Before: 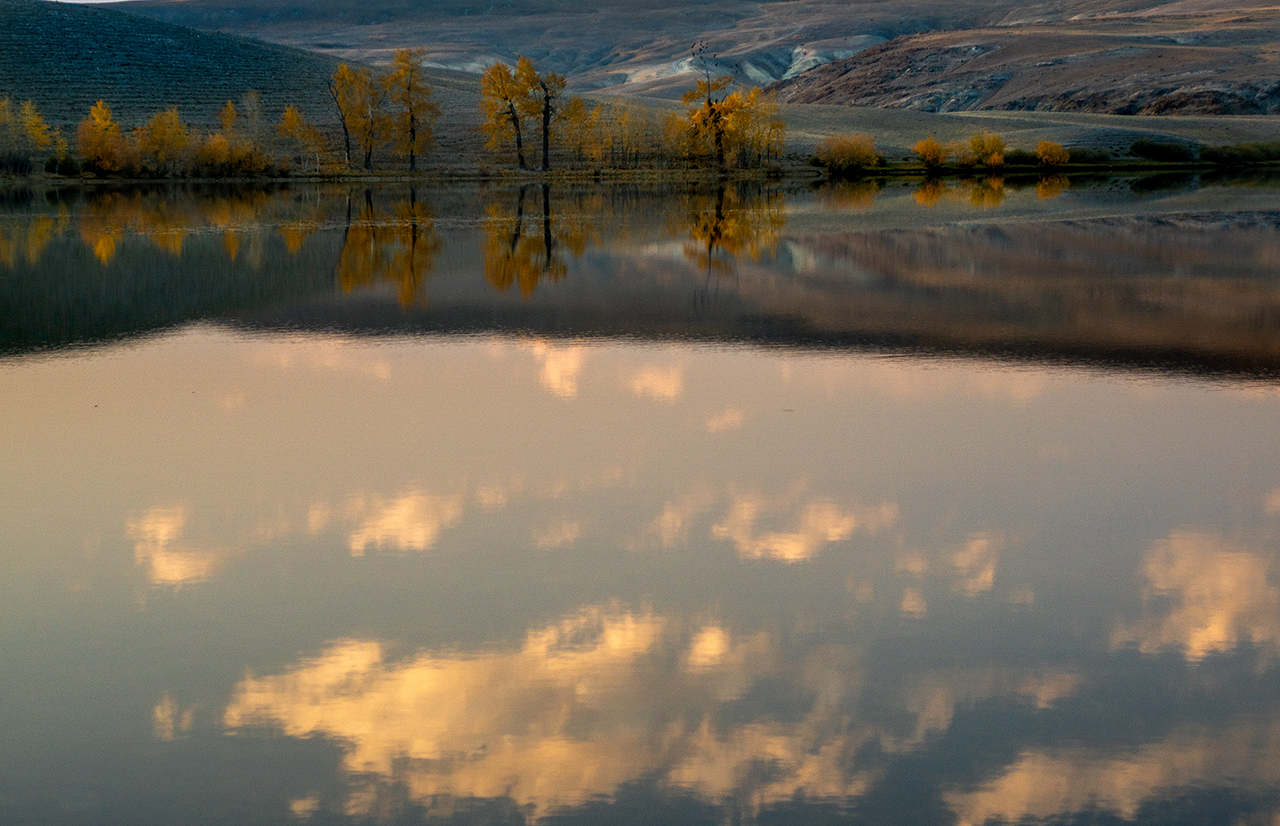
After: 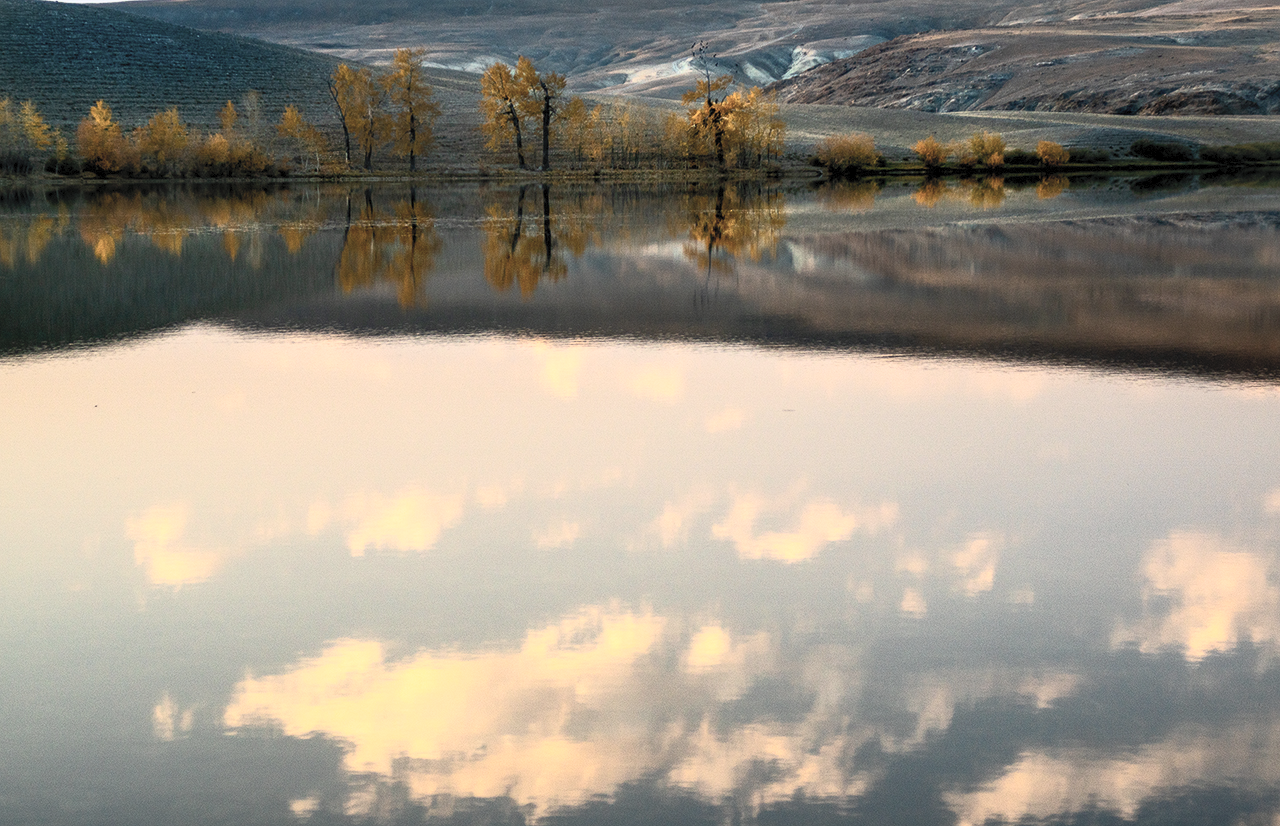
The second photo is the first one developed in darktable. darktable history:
contrast brightness saturation: contrast 0.446, brightness 0.557, saturation -0.209
